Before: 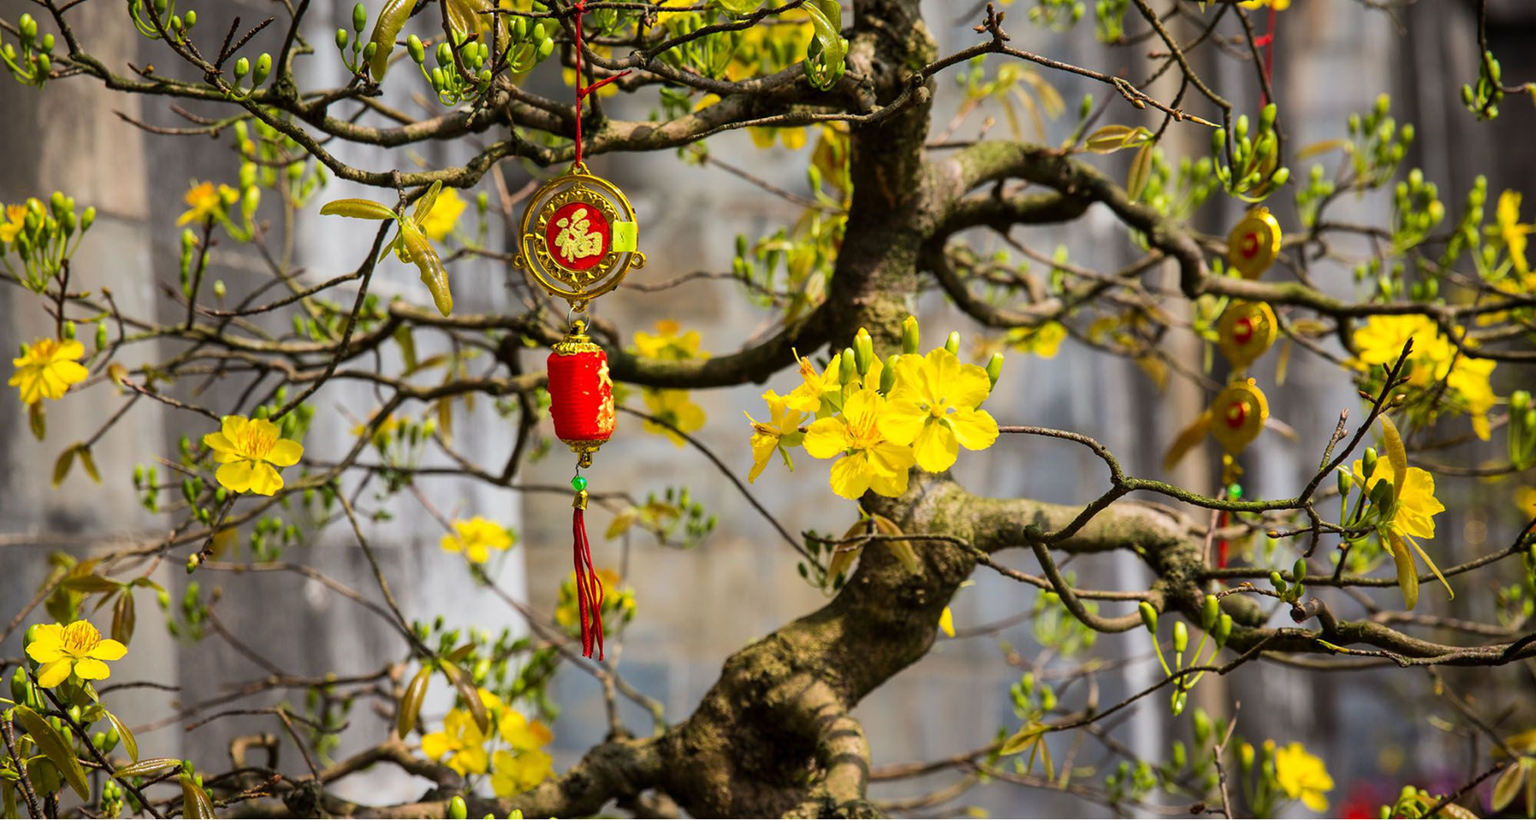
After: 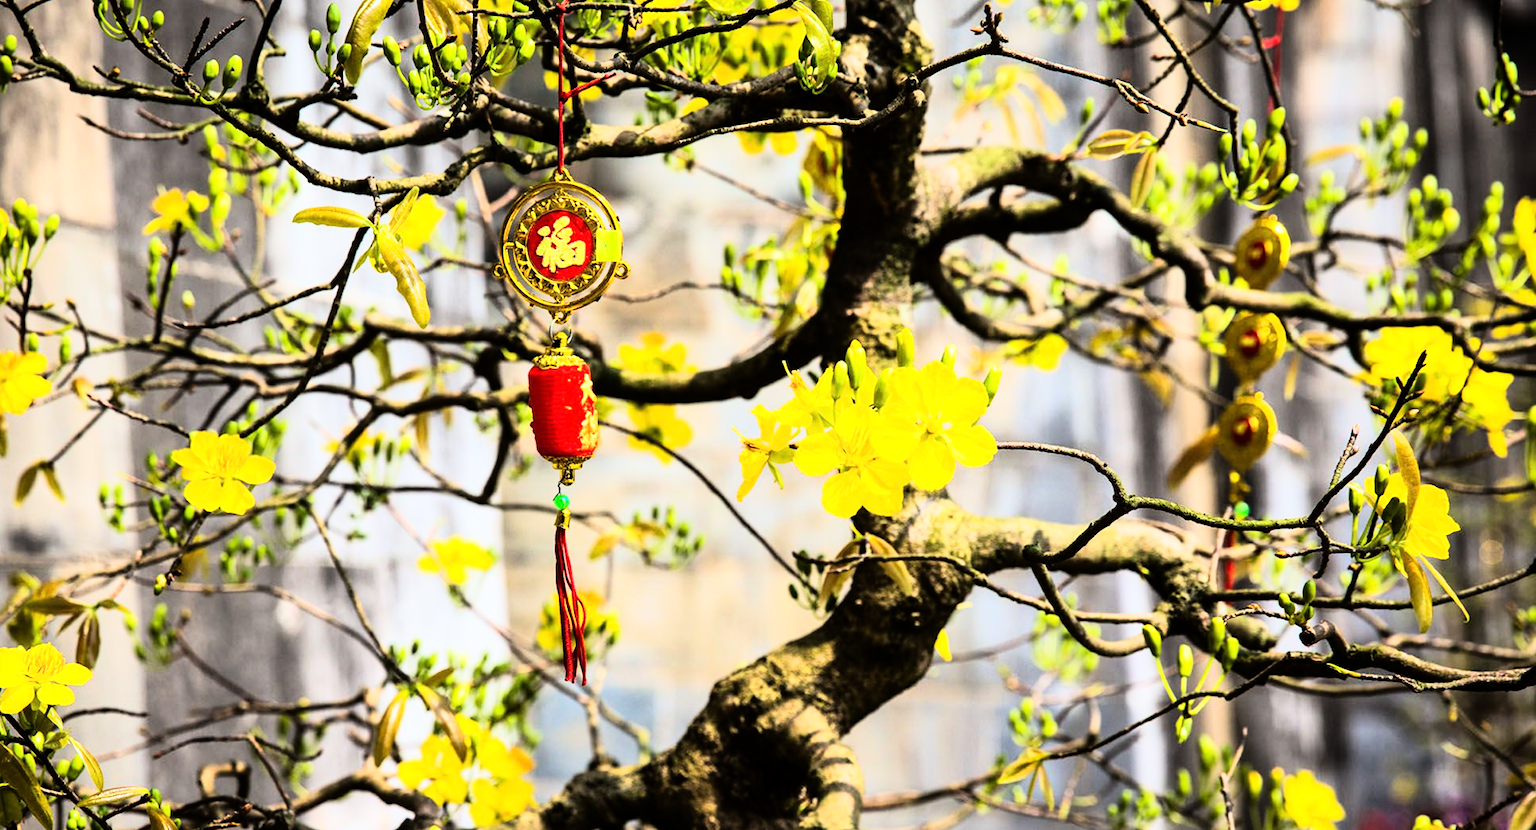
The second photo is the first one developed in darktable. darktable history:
crop and rotate: left 2.536%, right 1.107%, bottom 2.246%
rgb curve: curves: ch0 [(0, 0) (0.21, 0.15) (0.24, 0.21) (0.5, 0.75) (0.75, 0.96) (0.89, 0.99) (1, 1)]; ch1 [(0, 0.02) (0.21, 0.13) (0.25, 0.2) (0.5, 0.67) (0.75, 0.9) (0.89, 0.97) (1, 1)]; ch2 [(0, 0.02) (0.21, 0.13) (0.25, 0.2) (0.5, 0.67) (0.75, 0.9) (0.89, 0.97) (1, 1)], compensate middle gray true
white balance: red 0.986, blue 1.01
